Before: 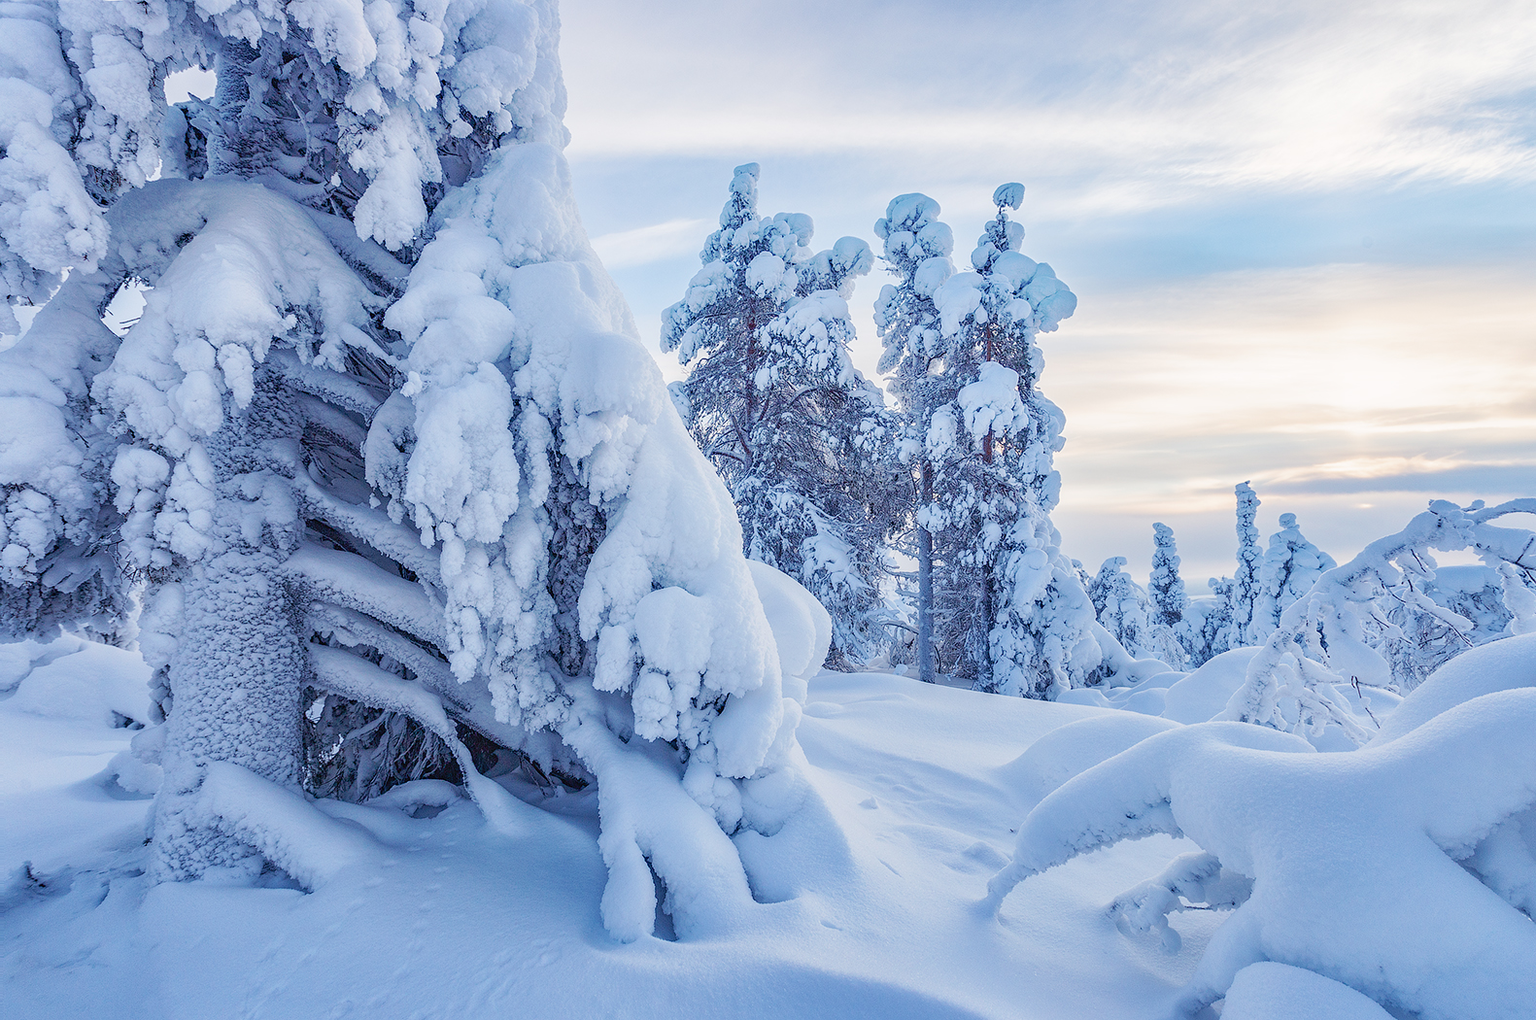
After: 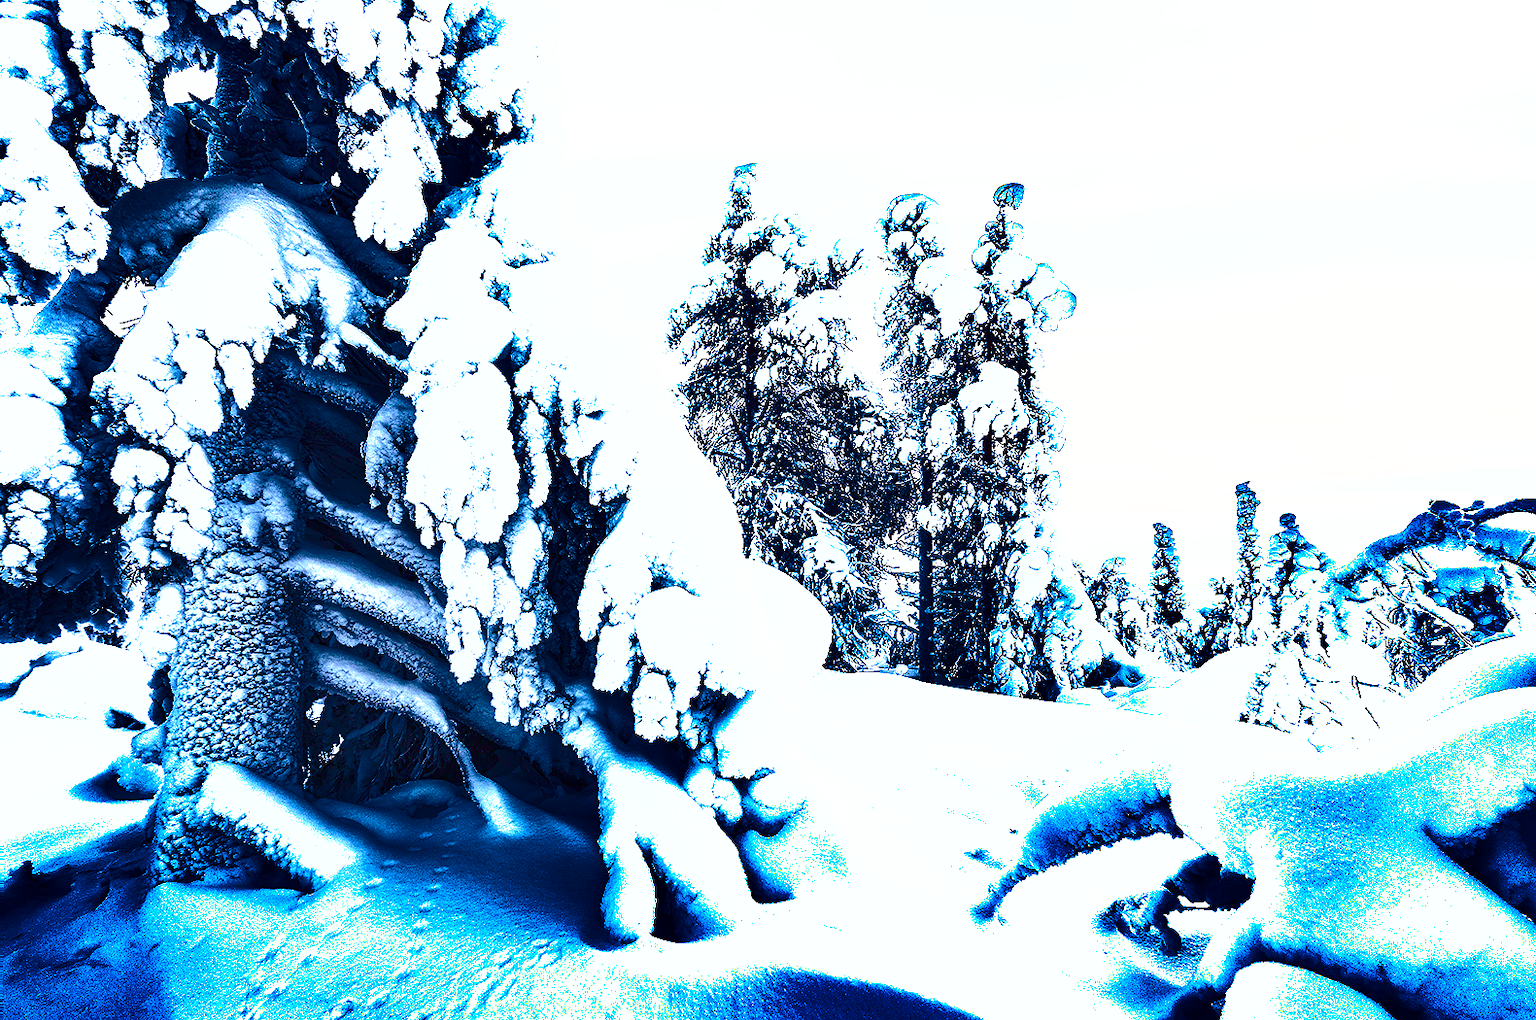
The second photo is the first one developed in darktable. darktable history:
shadows and highlights: radius 123.74, shadows 98.82, white point adjustment -2.95, highlights -99.58, highlights color adjustment 42.14%, soften with gaussian
exposure: black level correction 0, exposure 1.478 EV, compensate highlight preservation false
